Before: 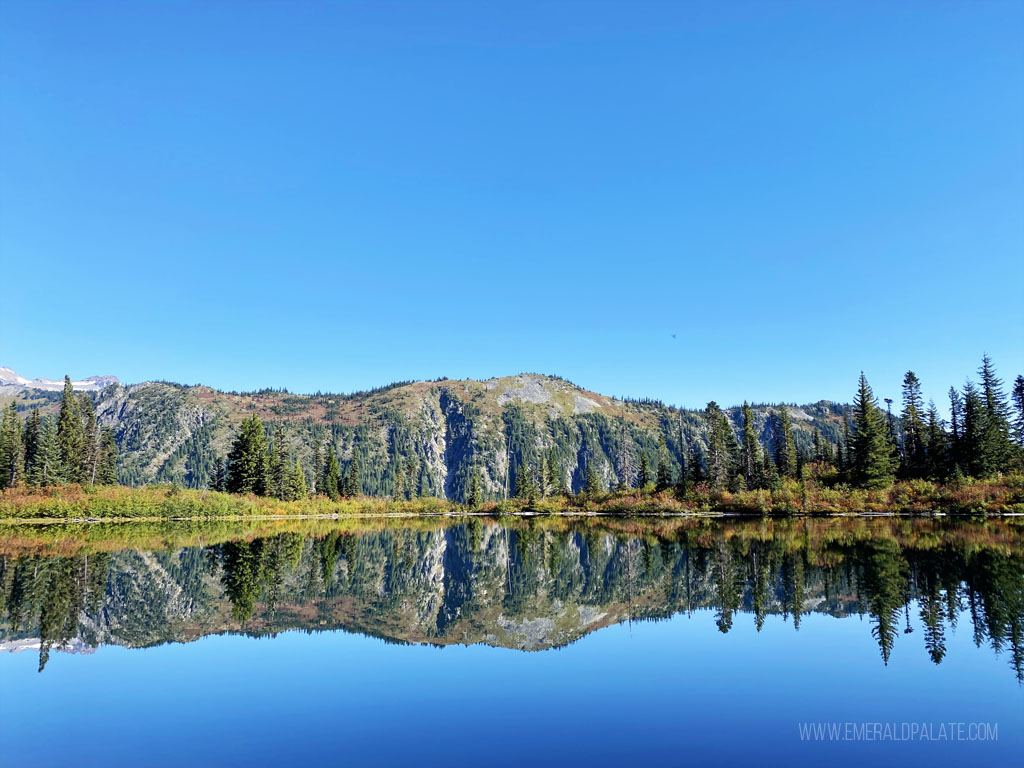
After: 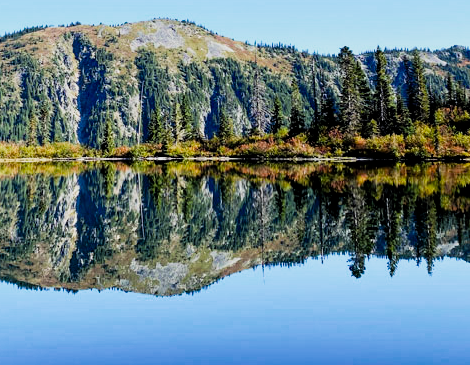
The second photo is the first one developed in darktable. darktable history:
filmic rgb: middle gray luminance 10.14%, black relative exposure -8.65 EV, white relative exposure 3.32 EV, threshold 2.98 EV, target black luminance 0%, hardness 5.2, latitude 44.61%, contrast 1.31, highlights saturation mix 5.92%, shadows ↔ highlights balance 24.23%, color science v5 (2021), contrast in shadows safe, contrast in highlights safe, enable highlight reconstruction true
crop: left 35.878%, top 46.235%, right 18.201%, bottom 6.157%
